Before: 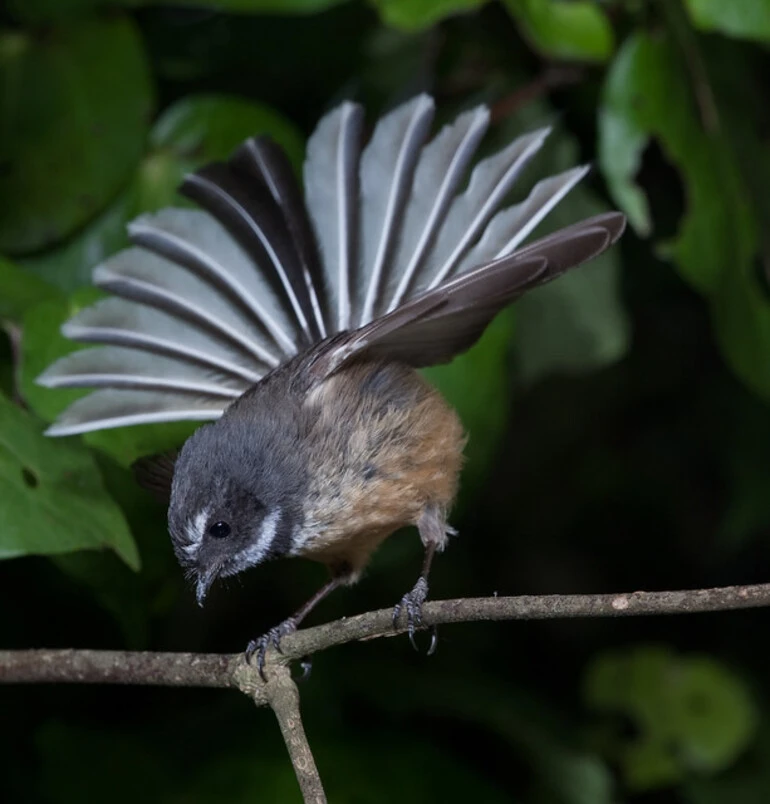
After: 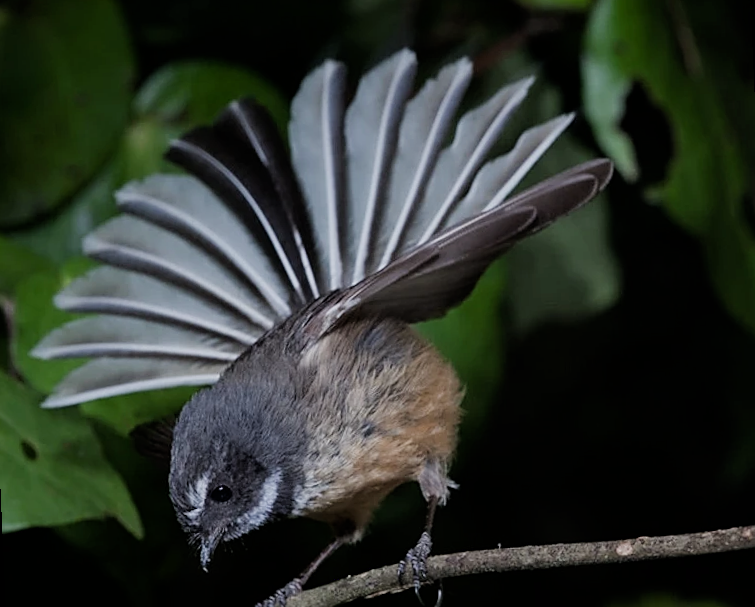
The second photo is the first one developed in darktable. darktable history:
rotate and perspective: rotation -2.56°, automatic cropping off
sharpen: on, module defaults
crop: left 2.737%, top 7.287%, right 3.421%, bottom 20.179%
filmic rgb: hardness 4.17
